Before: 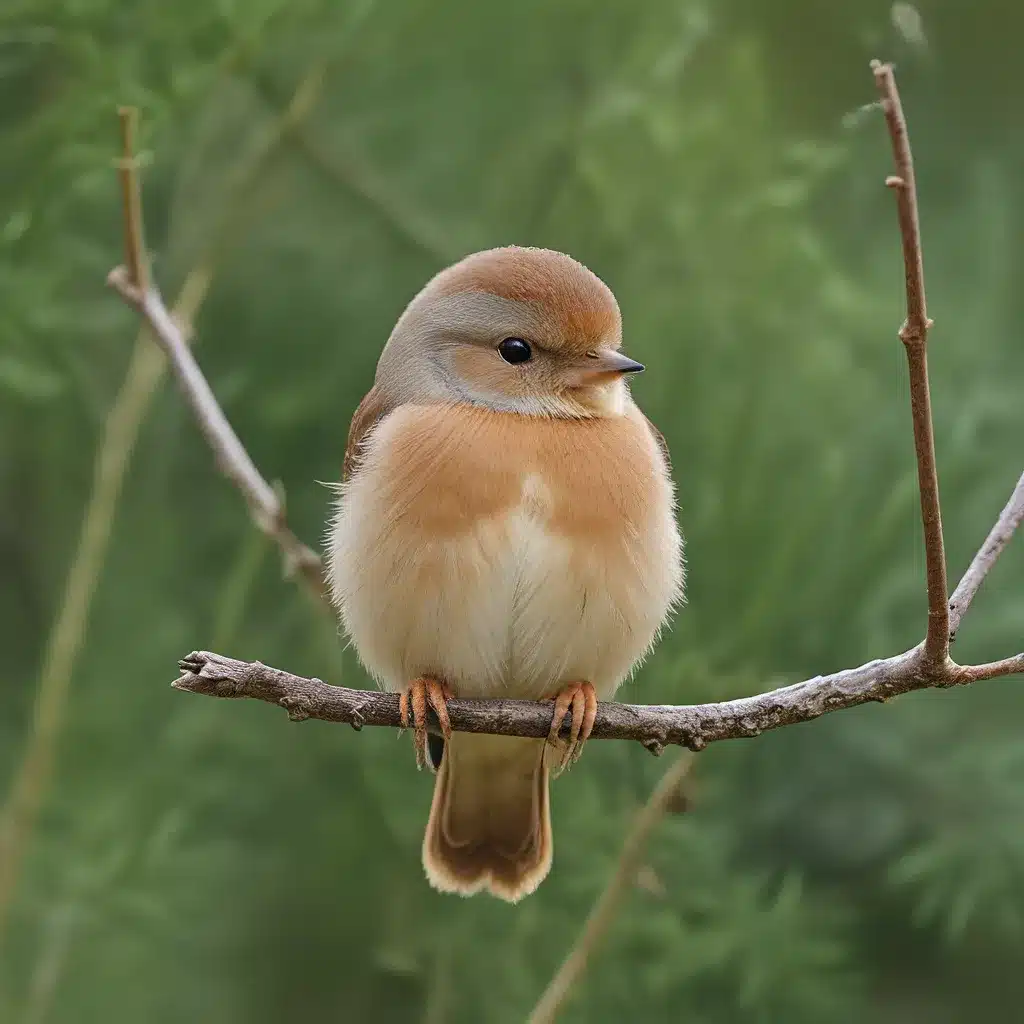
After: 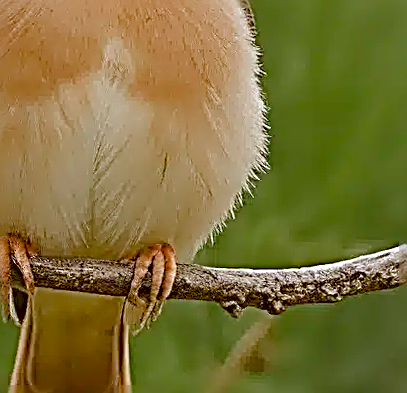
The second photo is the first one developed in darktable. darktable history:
rotate and perspective: rotation 0.062°, lens shift (vertical) 0.115, lens shift (horizontal) -0.133, crop left 0.047, crop right 0.94, crop top 0.061, crop bottom 0.94
sharpen: radius 3.158, amount 1.731
crop: left 37.221%, top 45.169%, right 20.63%, bottom 13.777%
color balance rgb: shadows lift › chroma 1%, shadows lift › hue 113°, highlights gain › chroma 0.2%, highlights gain › hue 333°, perceptual saturation grading › global saturation 20%, perceptual saturation grading › highlights -50%, perceptual saturation grading › shadows 25%, contrast -20%
color correction: highlights a* -0.482, highlights b* 0.161, shadows a* 4.66, shadows b* 20.72
